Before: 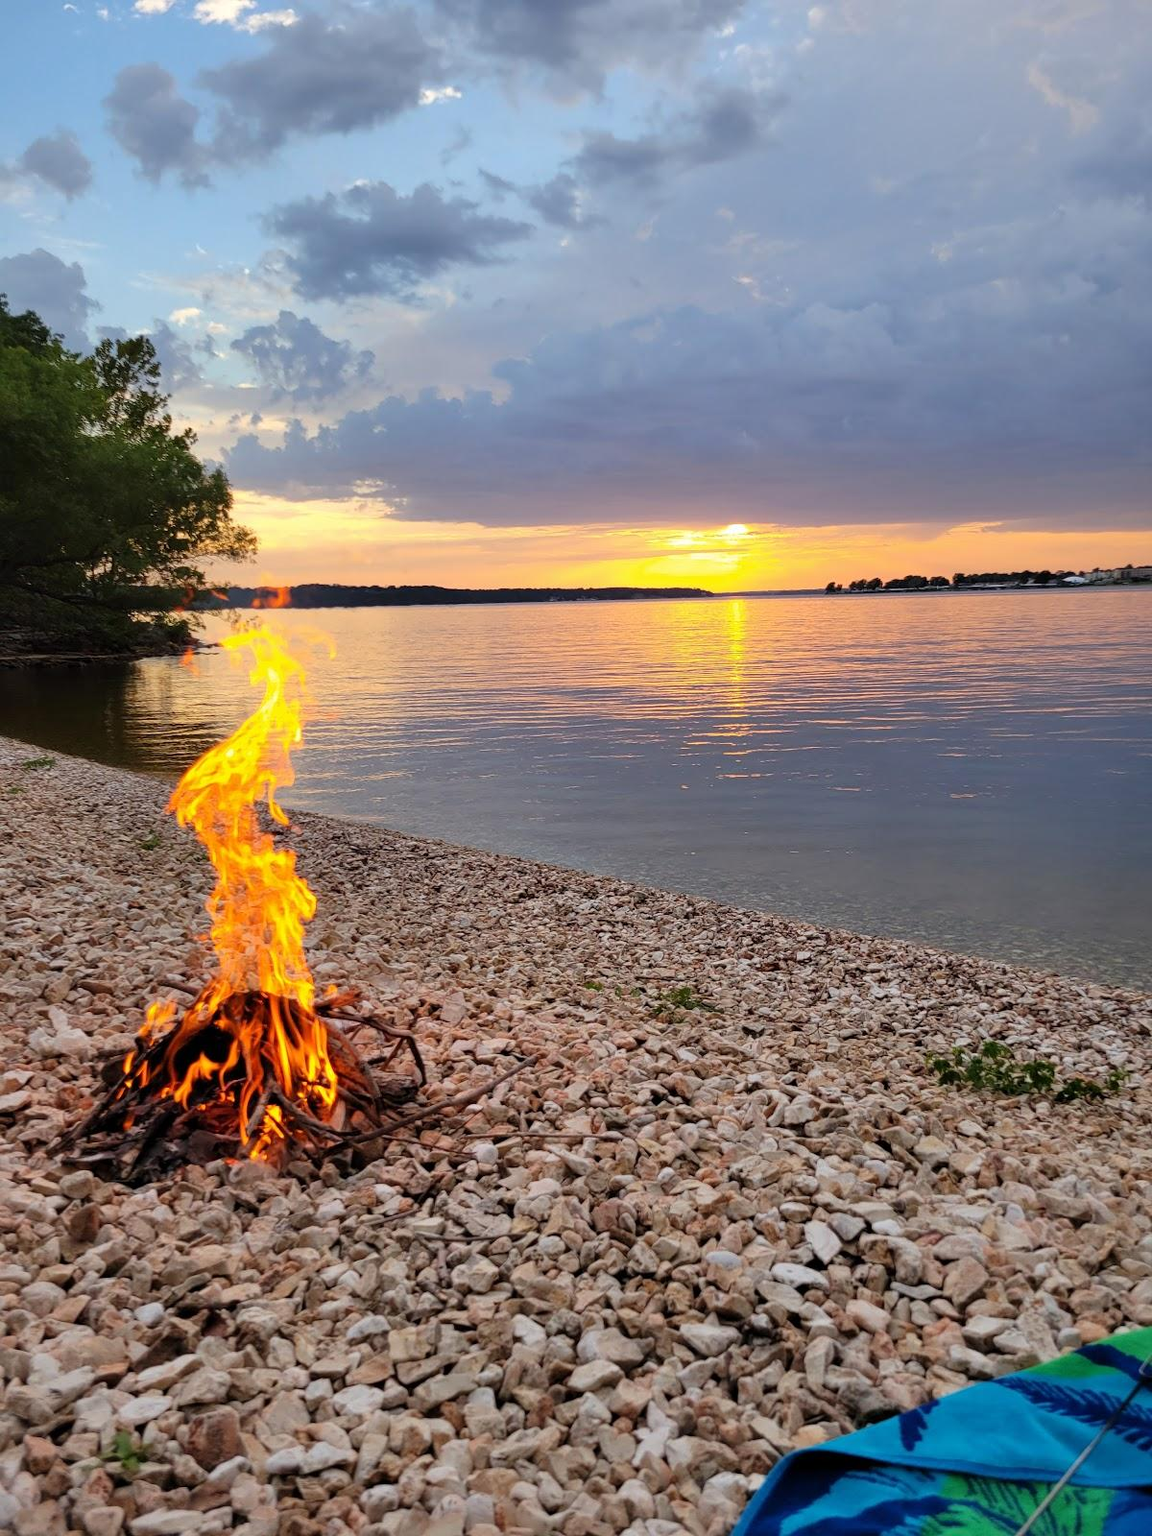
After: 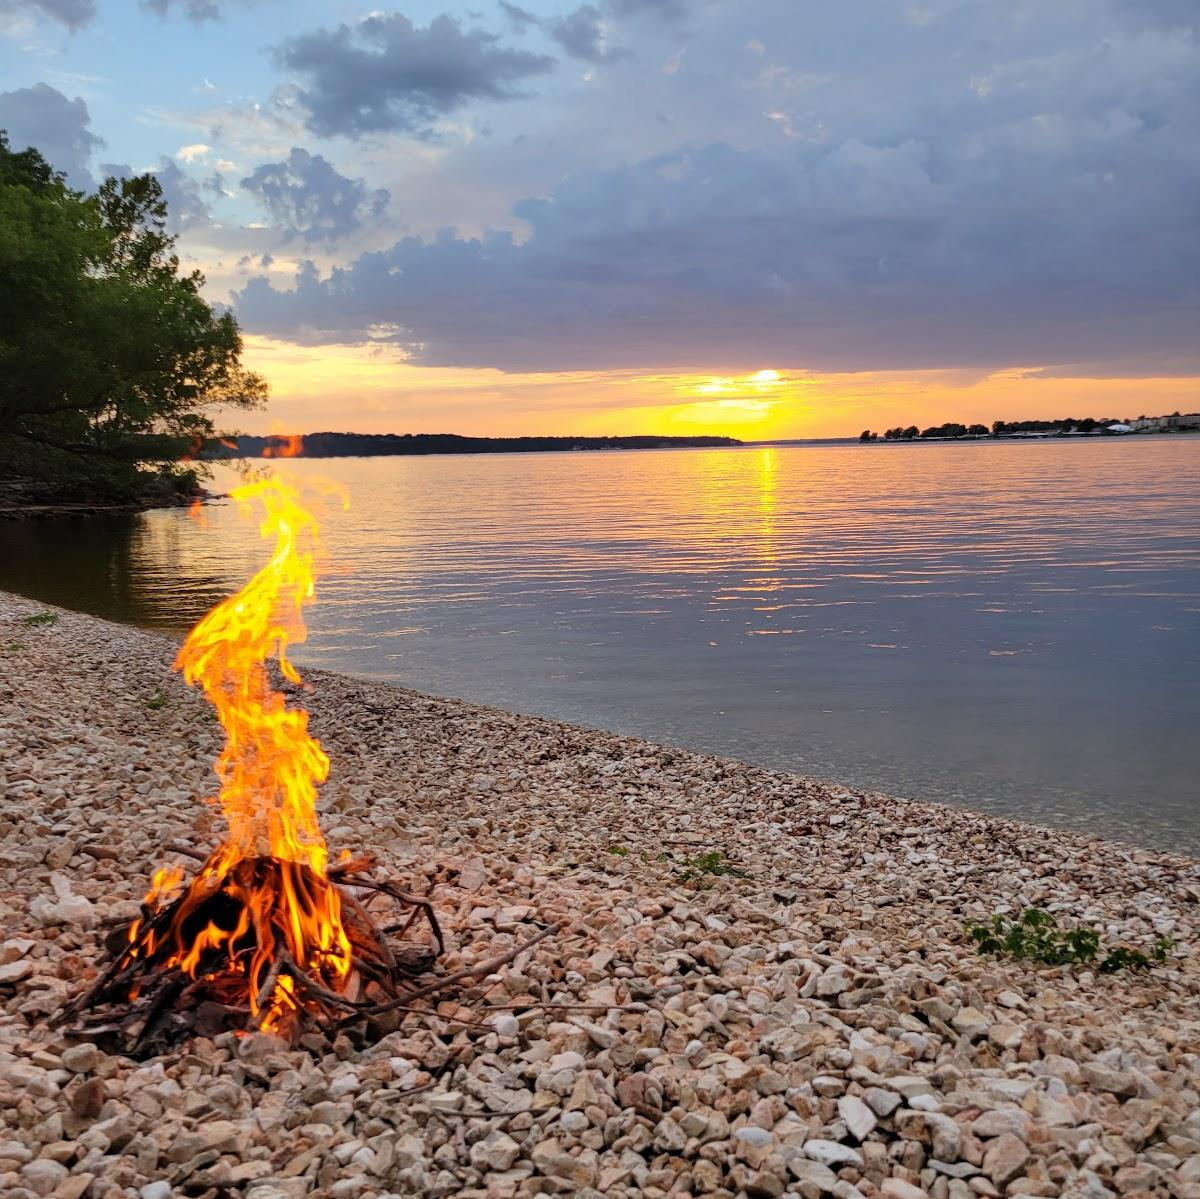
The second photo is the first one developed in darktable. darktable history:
crop: top 11.054%, bottom 13.965%
